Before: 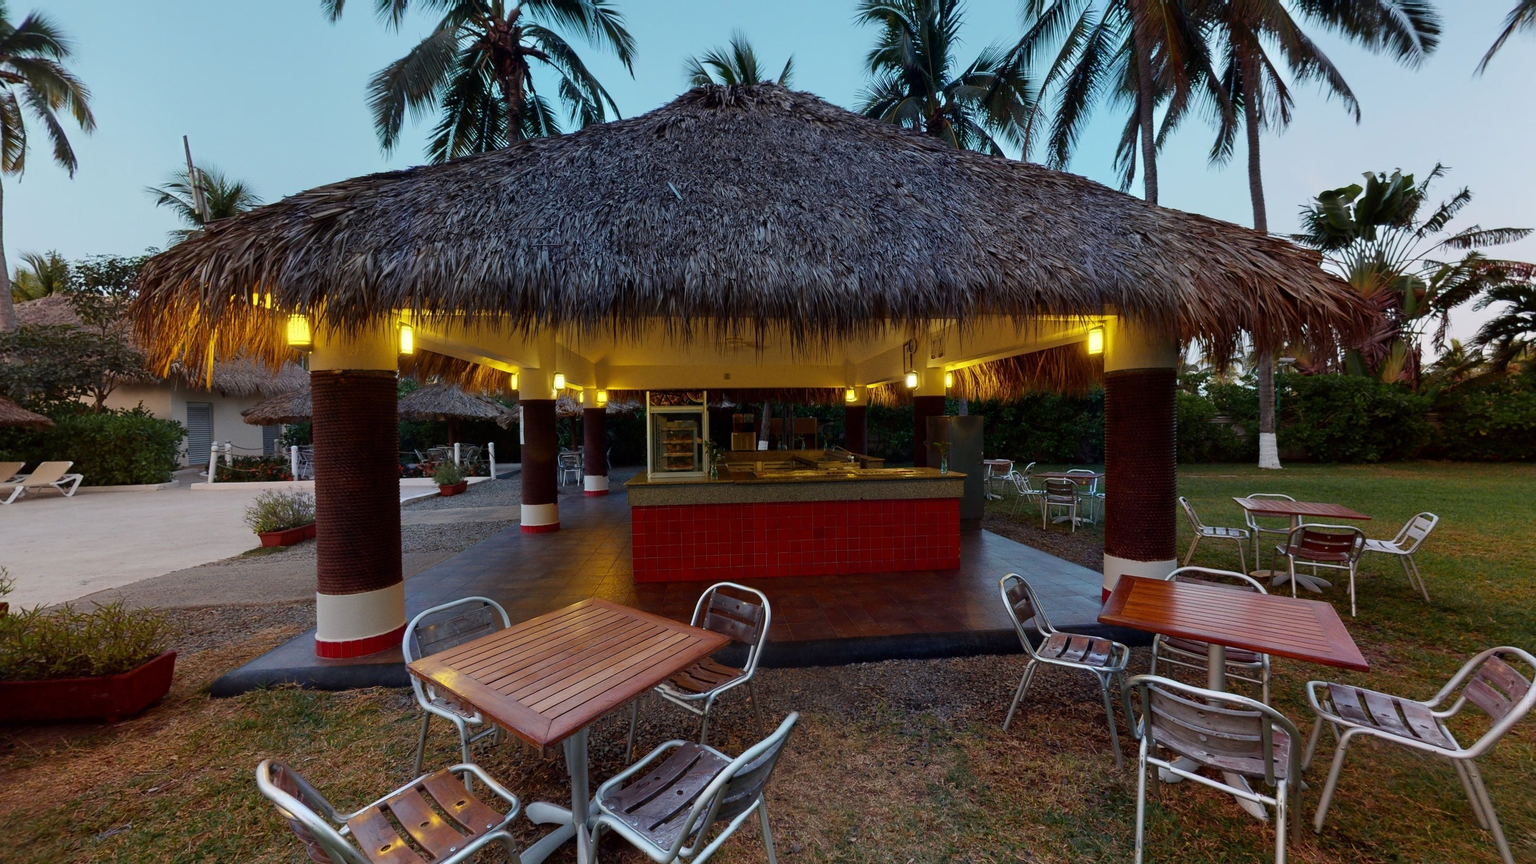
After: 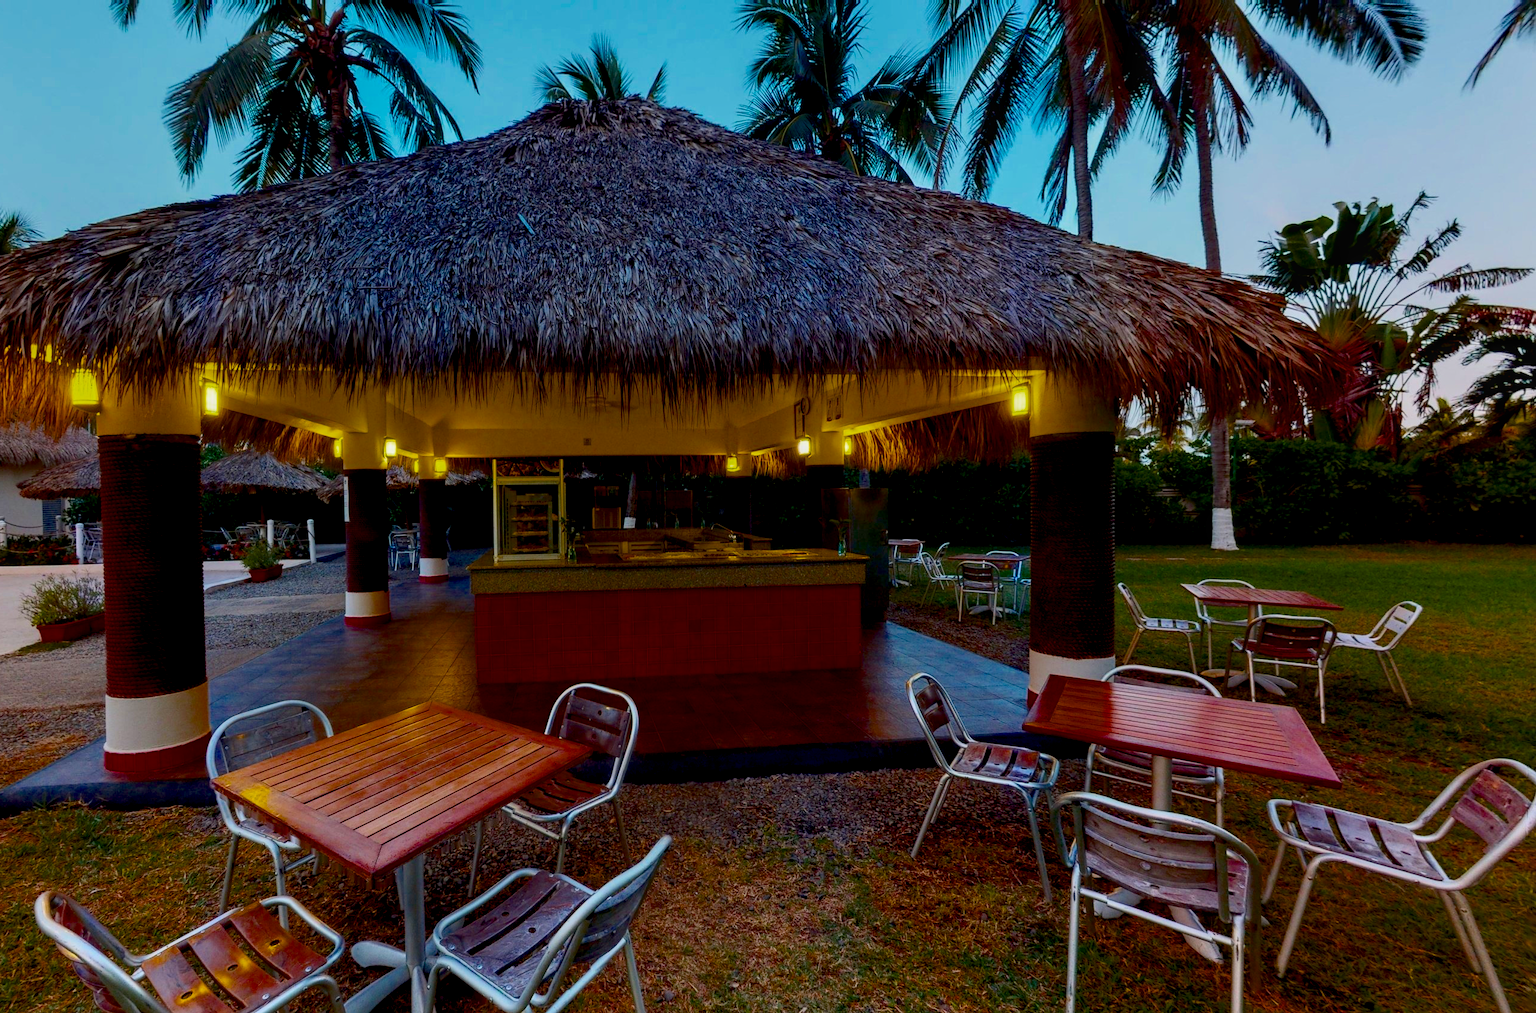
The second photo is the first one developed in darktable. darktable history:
color balance rgb: linear chroma grading › global chroma 15.418%, perceptual saturation grading › global saturation 30.401%, global vibrance -7.508%, contrast -13.306%, saturation formula JzAzBz (2021)
crop and rotate: left 14.768%
contrast brightness saturation: contrast 0.126, brightness -0.045, saturation 0.15
local contrast: on, module defaults
exposure: black level correction 0.007, compensate highlight preservation false
